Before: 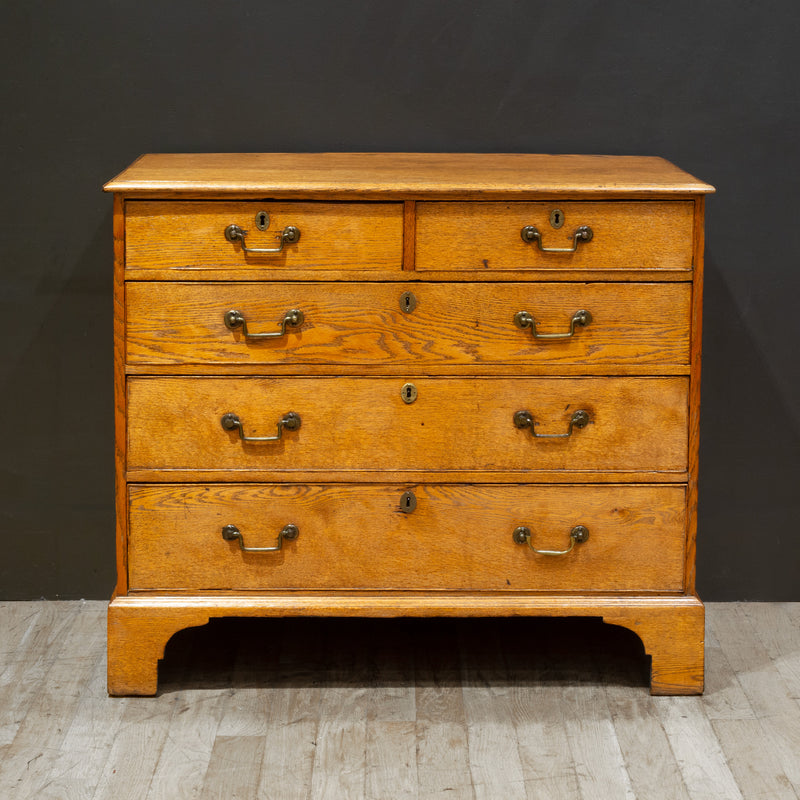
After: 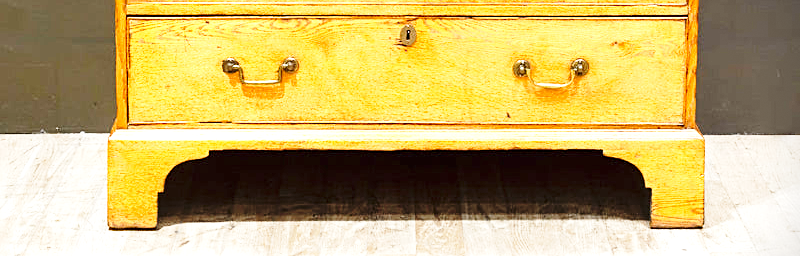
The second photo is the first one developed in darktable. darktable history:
crop and rotate: top 58.561%, bottom 9.355%
exposure: black level correction 0, exposure 1.453 EV, compensate exposure bias true, compensate highlight preservation false
base curve: curves: ch0 [(0, 0) (0.028, 0.03) (0.121, 0.232) (0.46, 0.748) (0.859, 0.968) (1, 1)], preserve colors none
vignetting: fall-off start 100.34%, center (-0.147, 0.011), width/height ratio 1.302, dithering 8-bit output, unbound false
sharpen: on, module defaults
